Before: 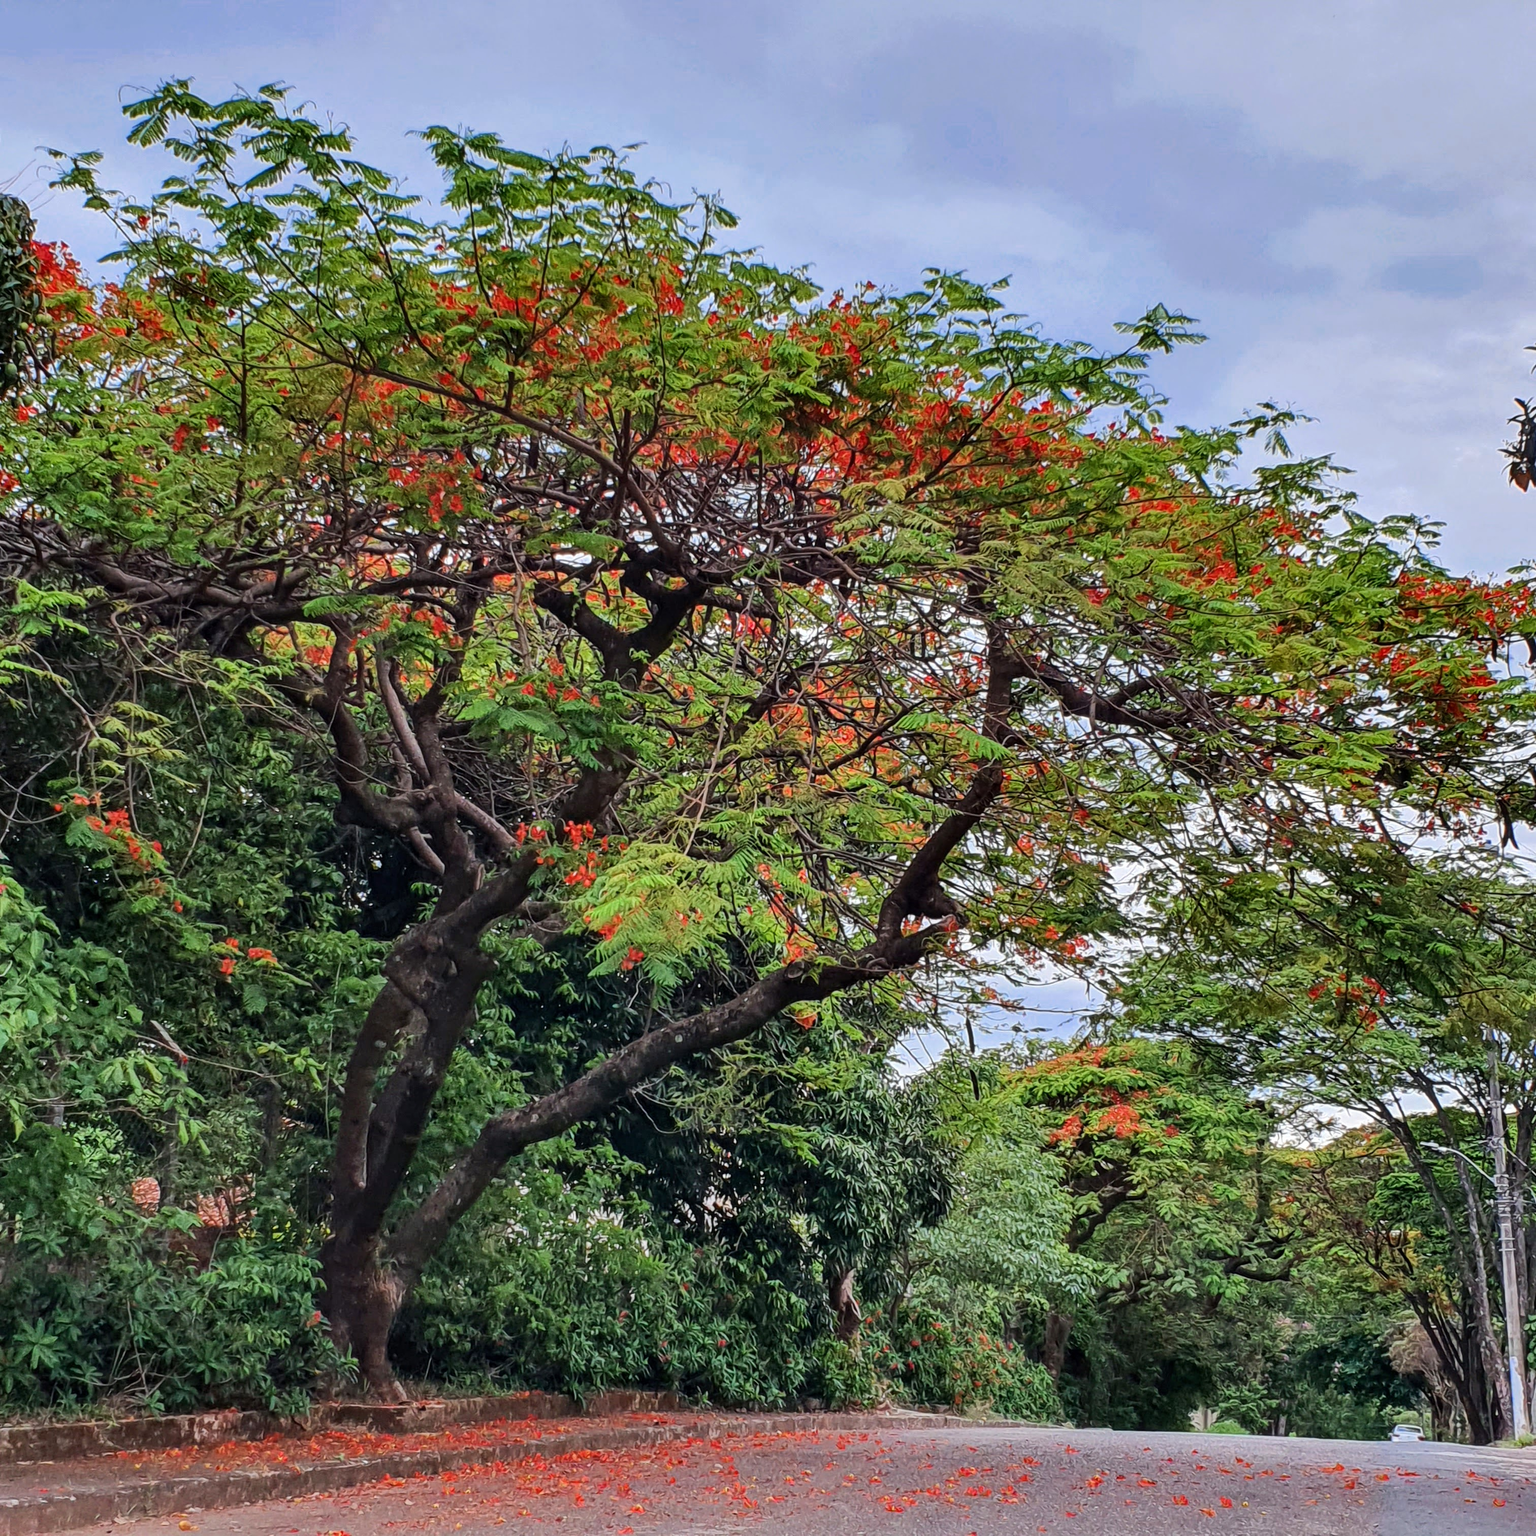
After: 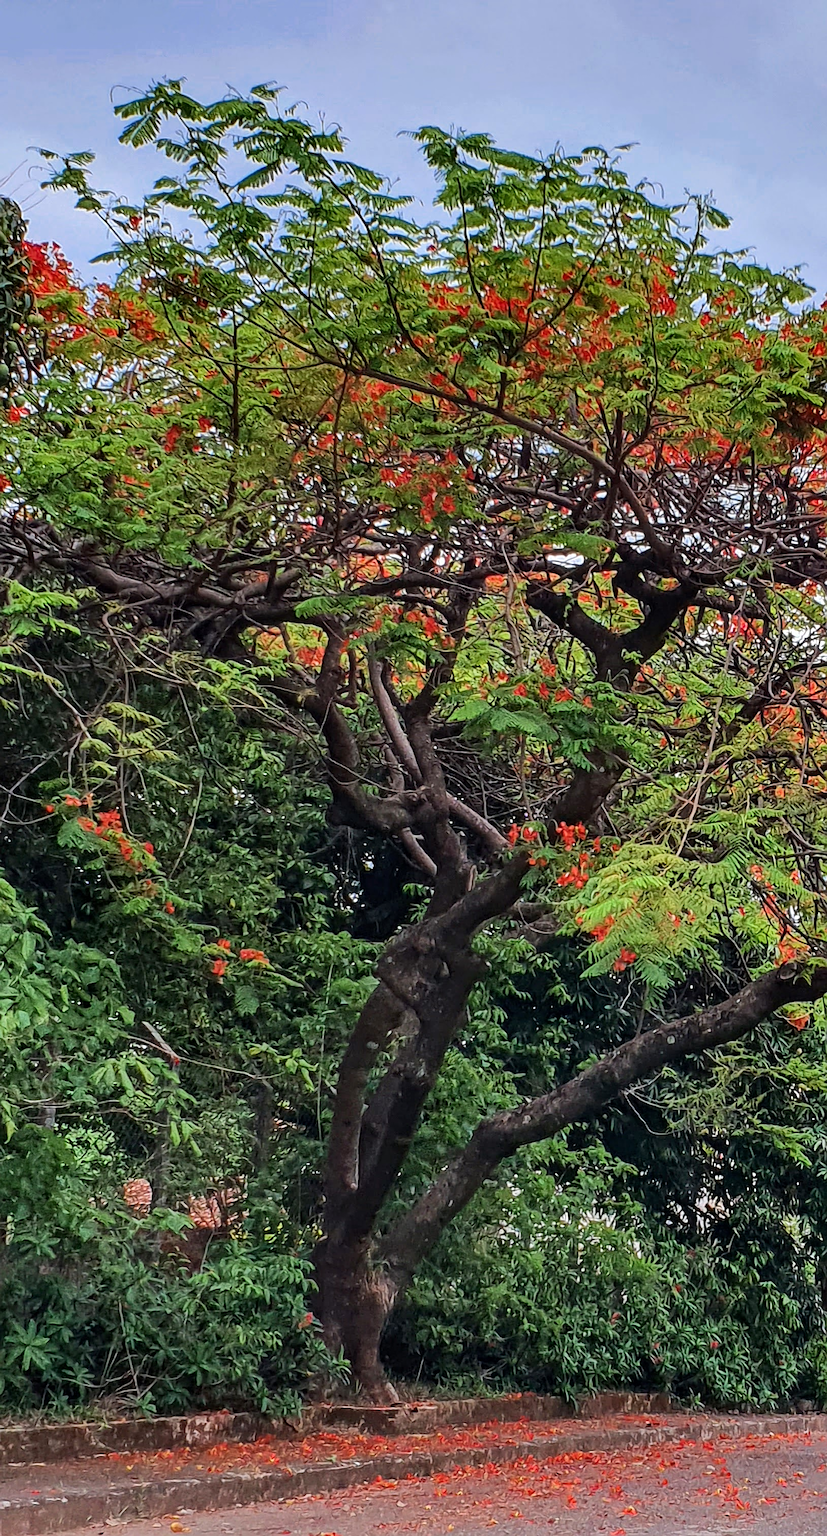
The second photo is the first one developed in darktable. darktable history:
crop: left 0.587%, right 45.588%, bottom 0.086%
local contrast: mode bilateral grid, contrast 20, coarseness 50, detail 102%, midtone range 0.2
sharpen: on, module defaults
